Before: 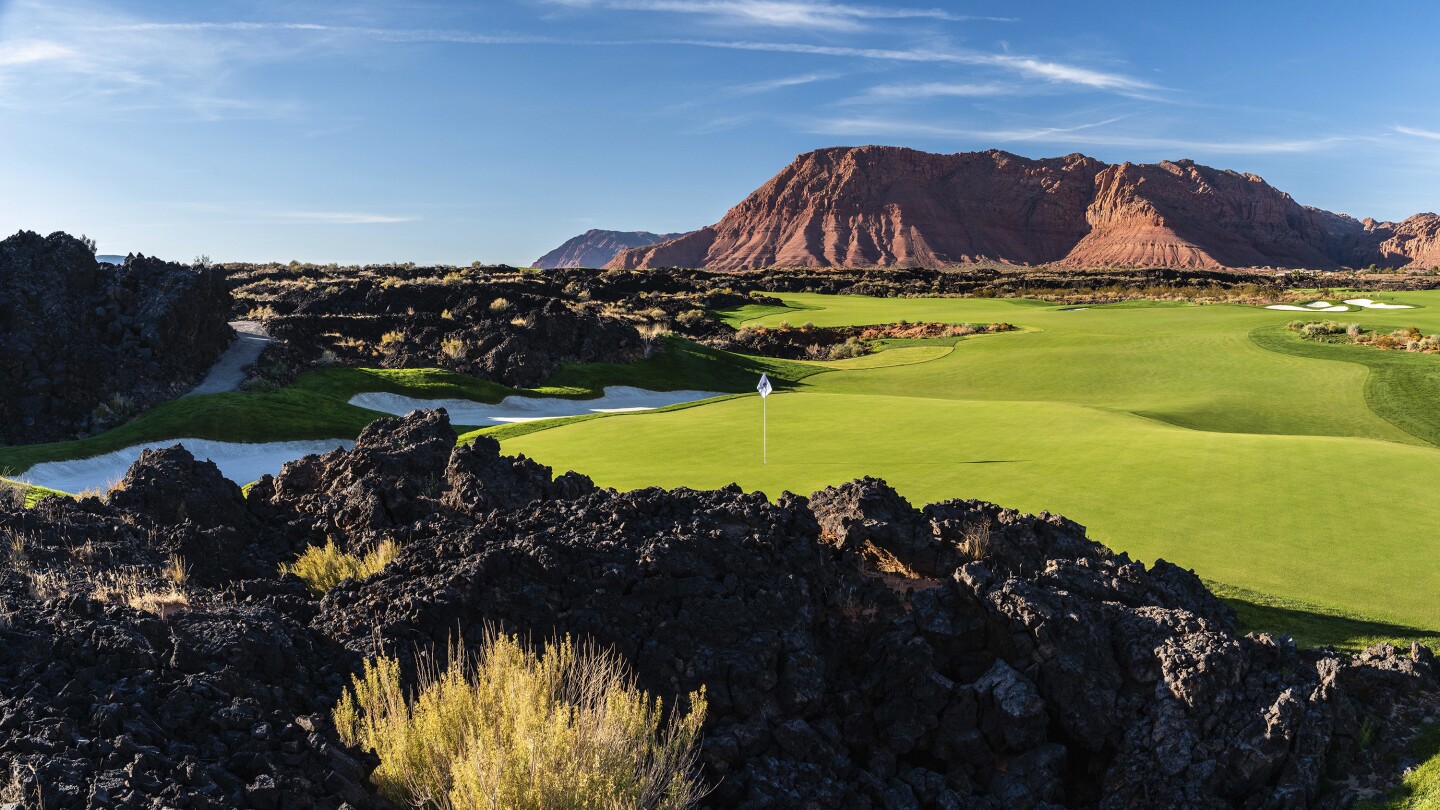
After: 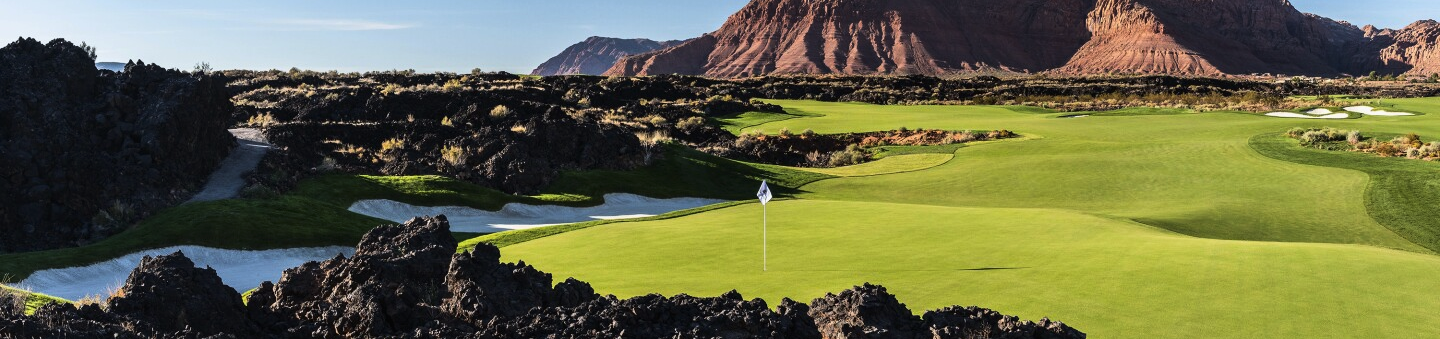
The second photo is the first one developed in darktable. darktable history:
crop and rotate: top 23.84%, bottom 34.294%
tone curve: curves: ch0 [(0.016, 0.011) (0.204, 0.146) (0.515, 0.476) (0.78, 0.795) (1, 0.981)], color space Lab, linked channels, preserve colors none
